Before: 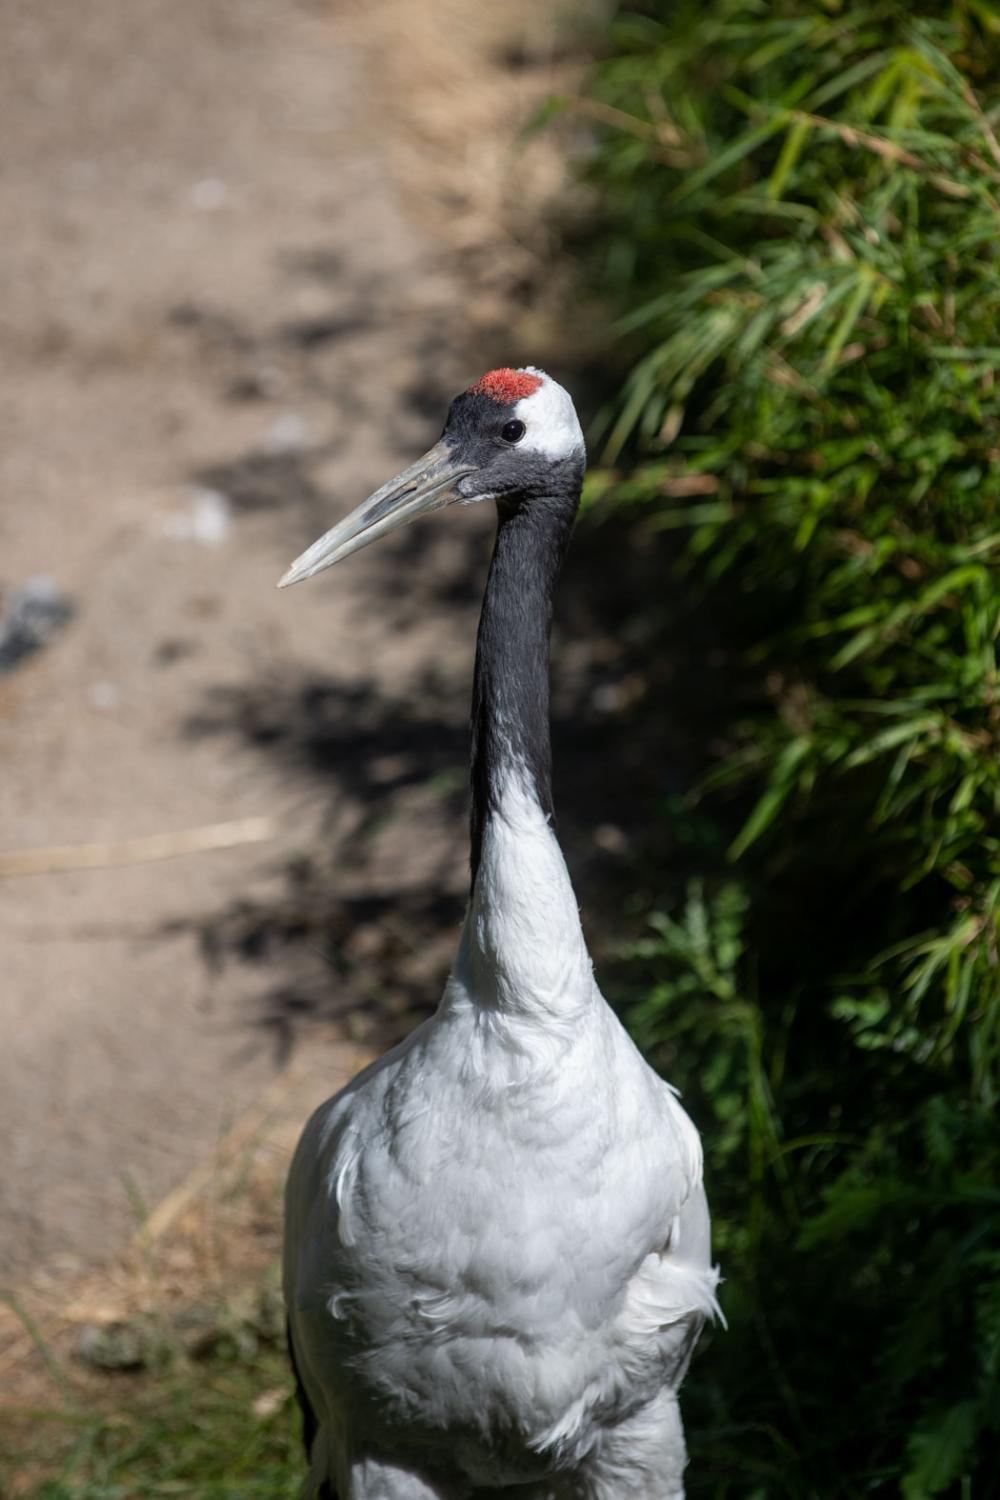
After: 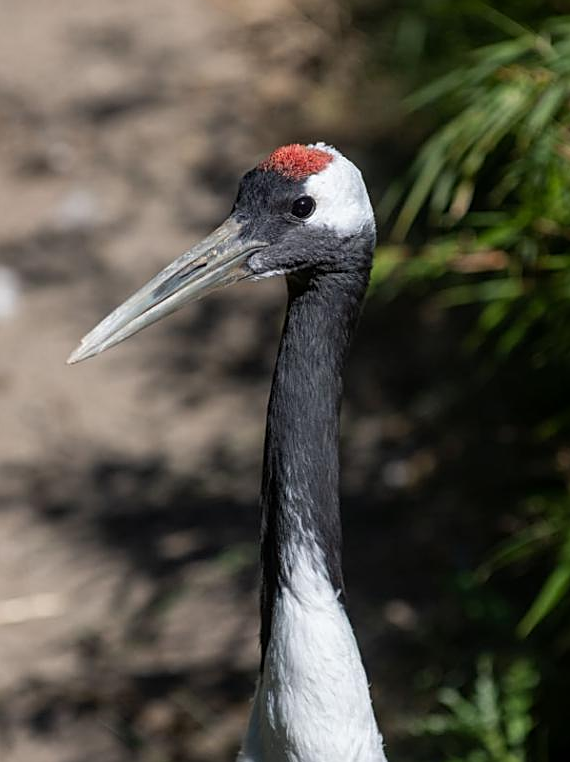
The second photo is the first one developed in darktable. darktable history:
color correction: highlights b* 0.023
sharpen: on, module defaults
crop: left 21.08%, top 14.968%, right 21.866%, bottom 34.186%
